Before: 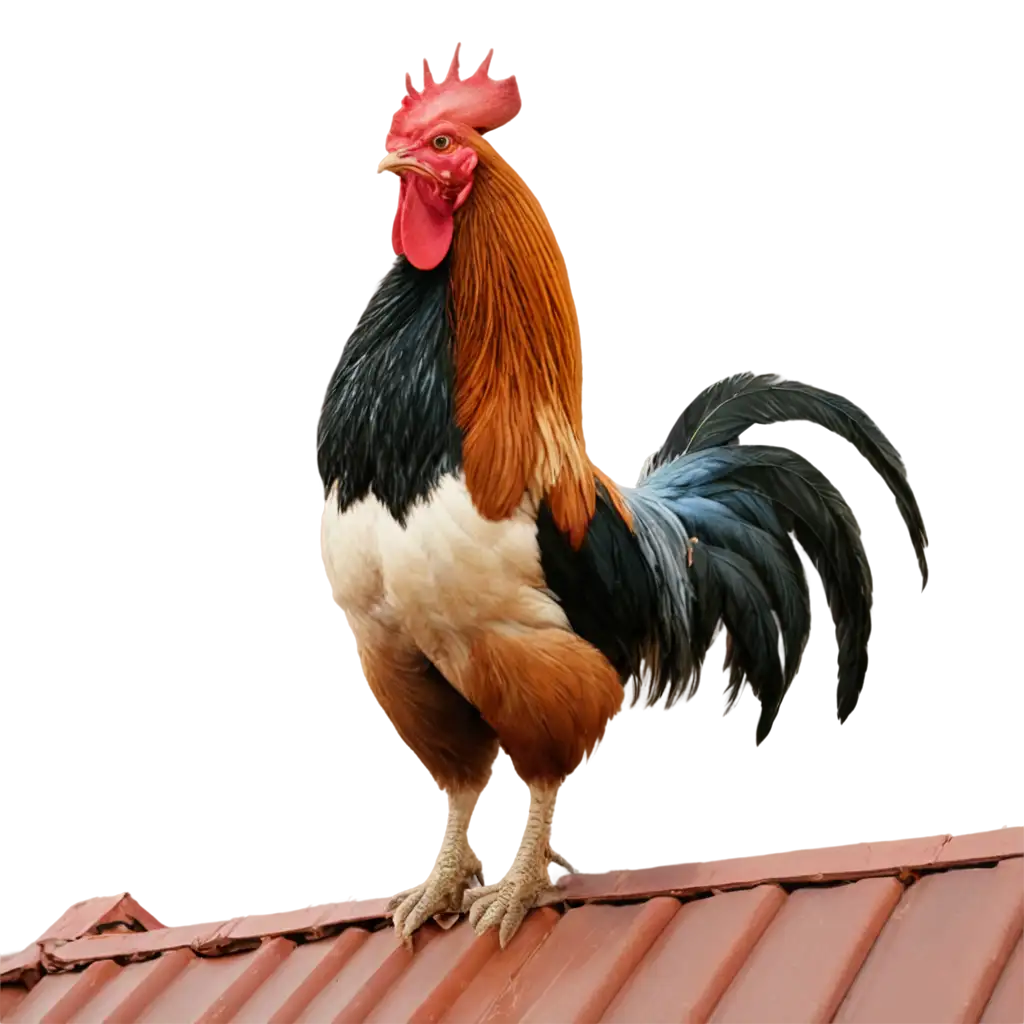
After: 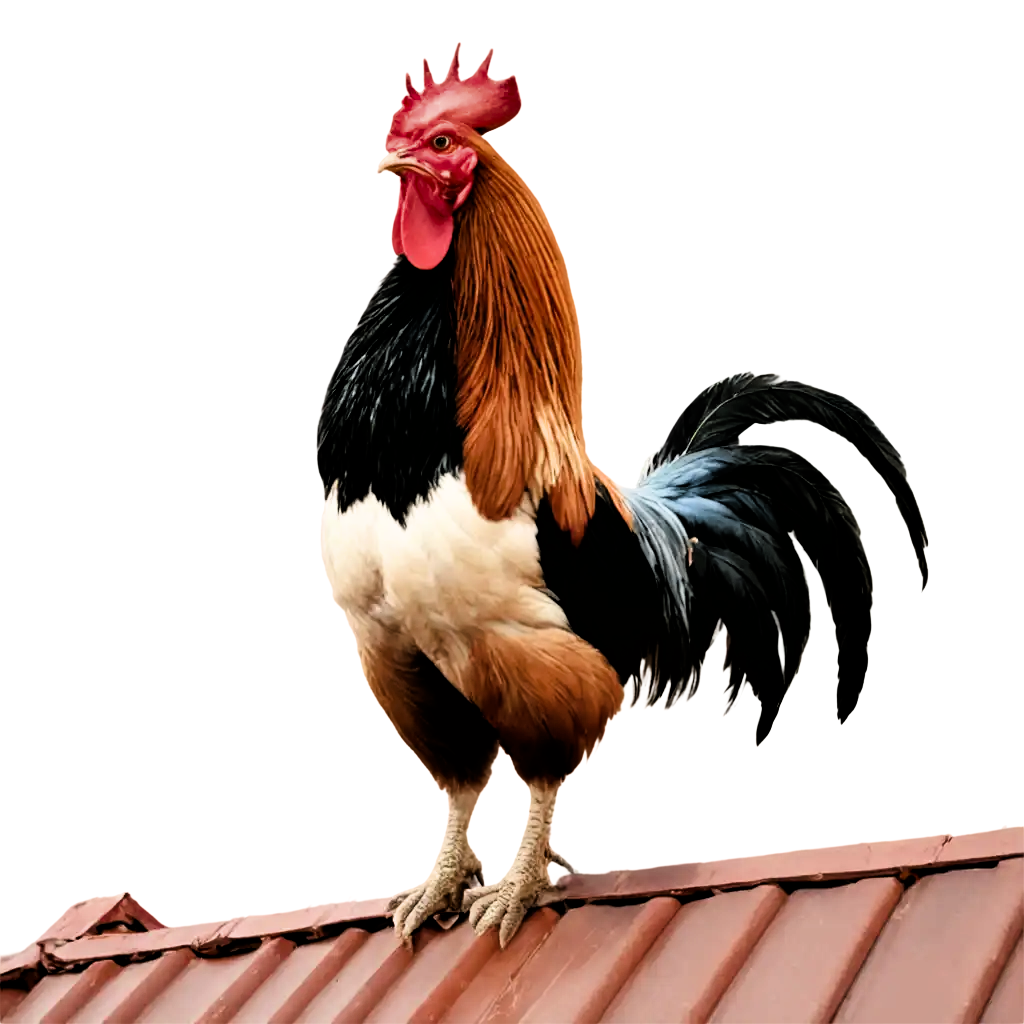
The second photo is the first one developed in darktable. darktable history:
shadows and highlights: shadows color adjustment 97.66%, soften with gaussian
filmic rgb: black relative exposure -3.75 EV, white relative exposure 2.4 EV, dynamic range scaling -50%, hardness 3.42, latitude 30%, contrast 1.8
